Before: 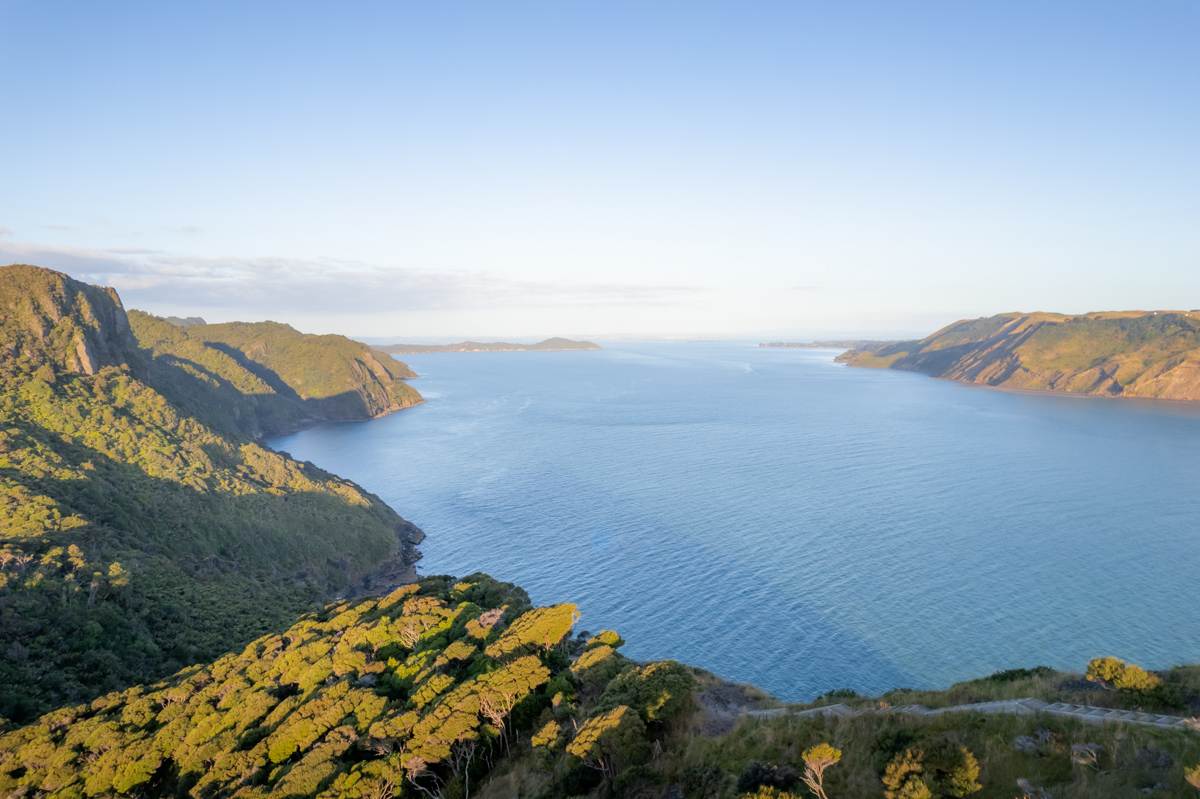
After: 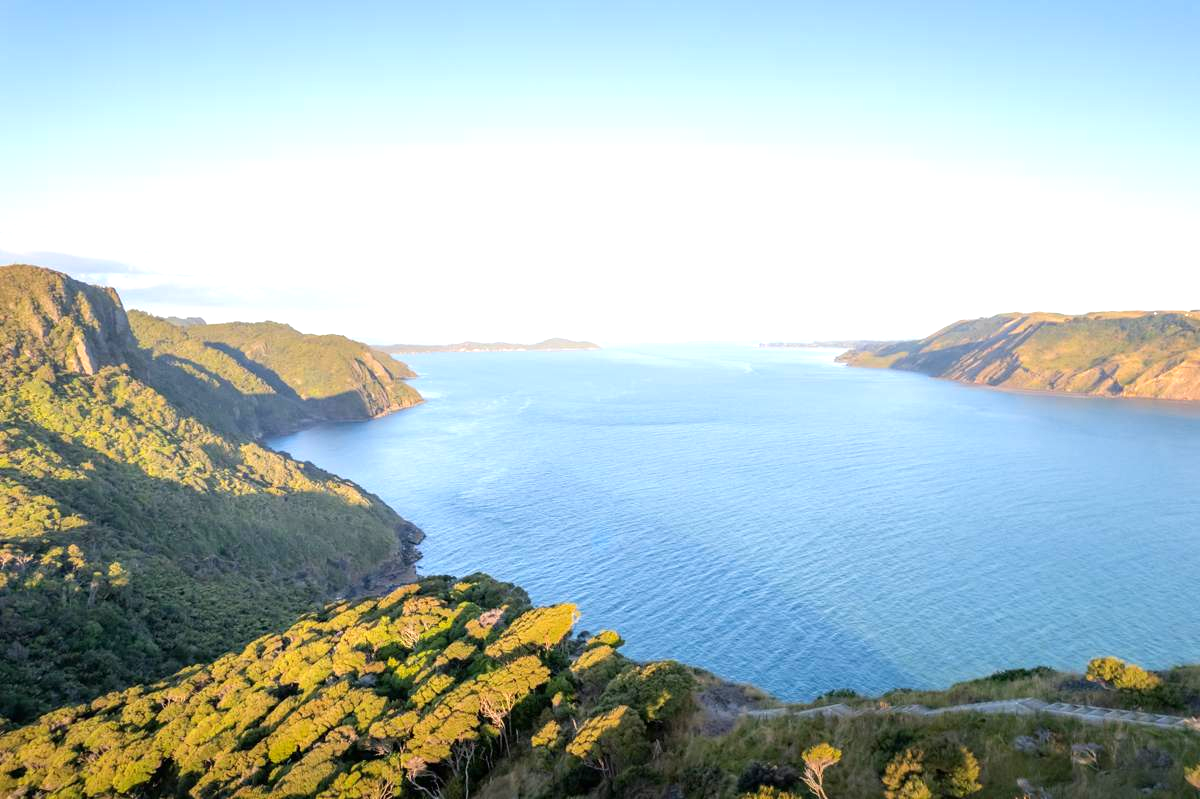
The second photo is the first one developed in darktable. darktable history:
haze removal: strength 0.1, compatibility mode true, adaptive false
exposure: black level correction 0, exposure 0.7 EV, compensate exposure bias true, compensate highlight preservation false
